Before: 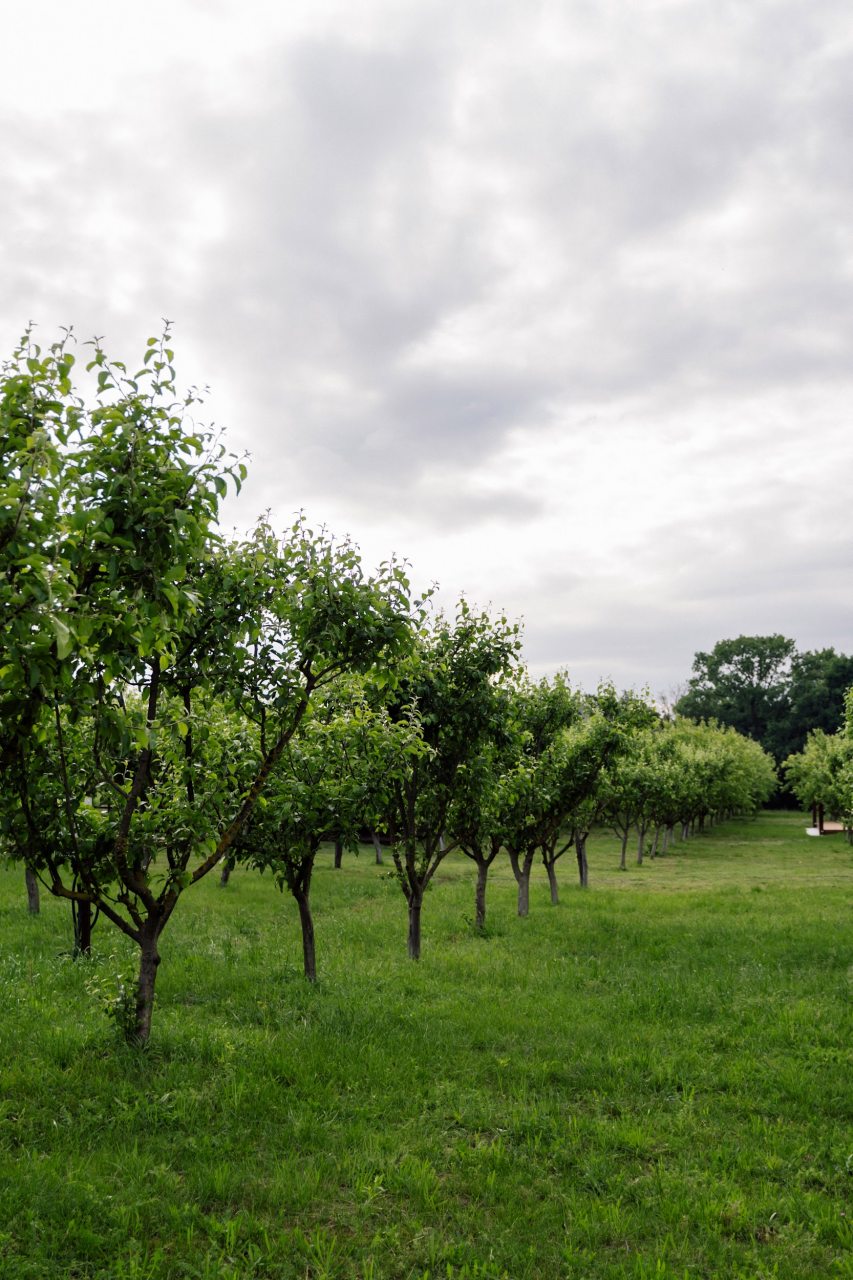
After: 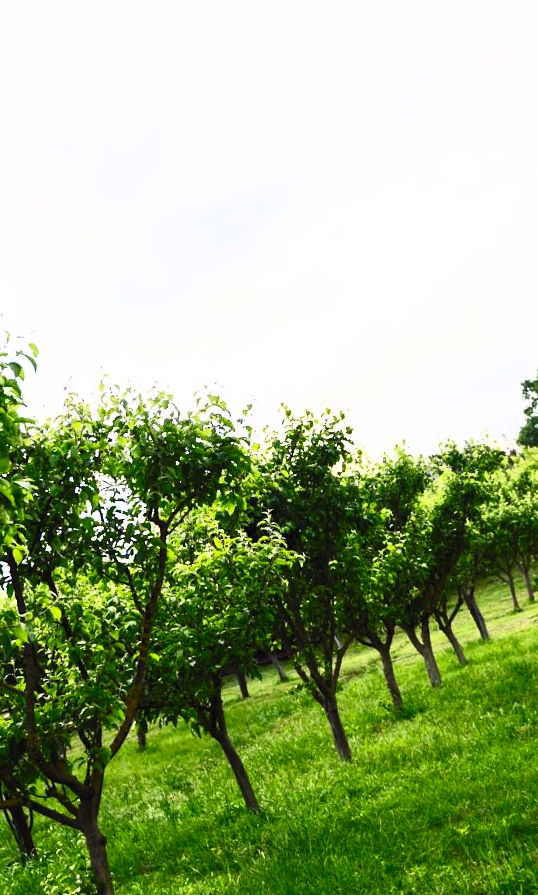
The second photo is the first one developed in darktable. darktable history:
crop and rotate: angle 17.94°, left 6.904%, right 3.891%, bottom 1.115%
contrast brightness saturation: contrast 0.822, brightness 0.609, saturation 0.582
